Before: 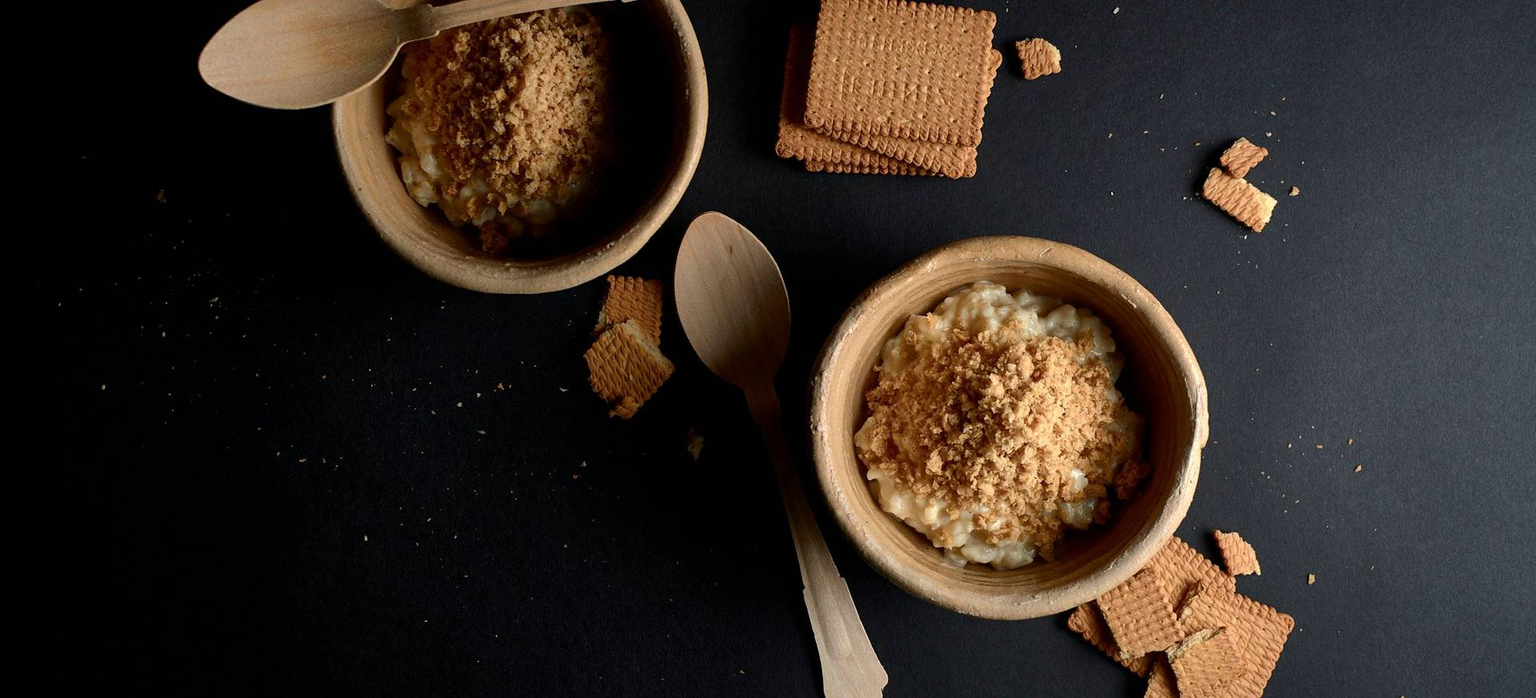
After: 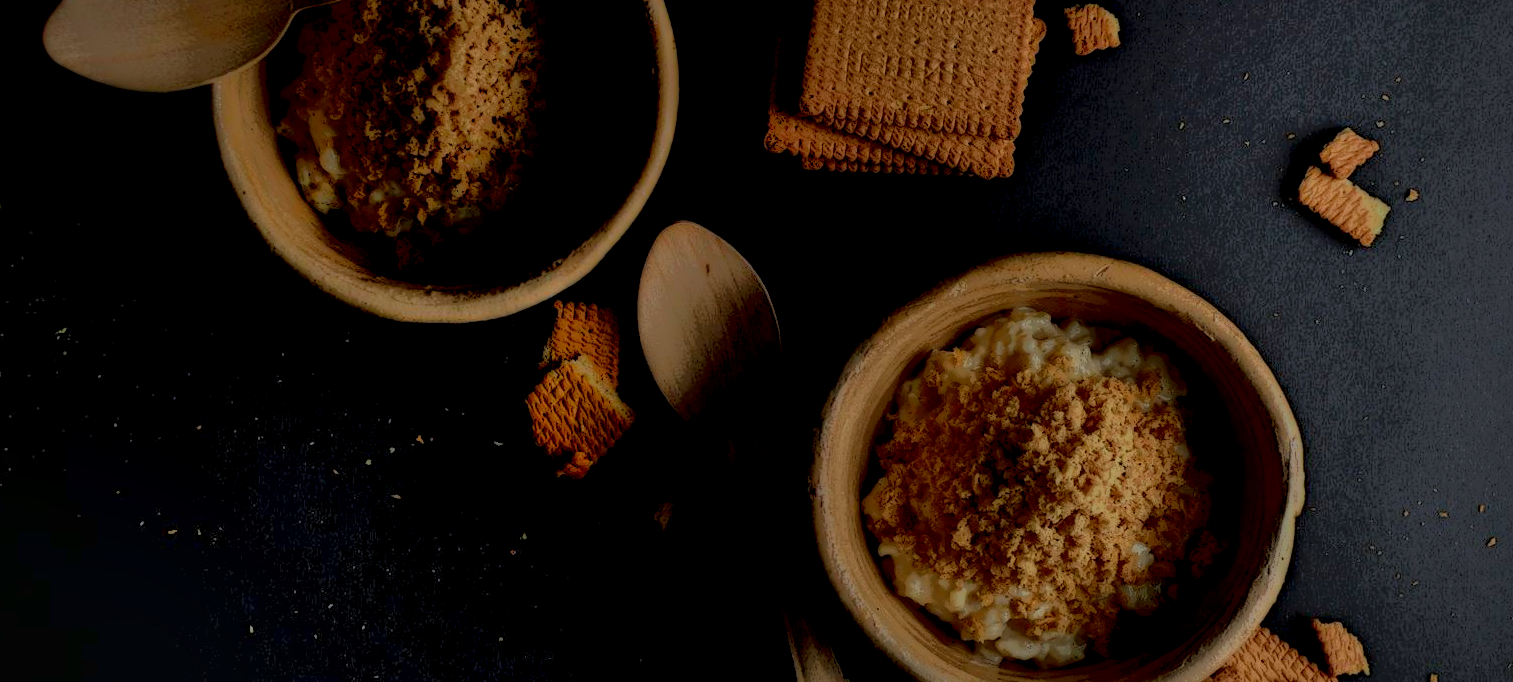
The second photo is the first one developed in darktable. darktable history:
crop and rotate: left 10.77%, top 5.1%, right 10.41%, bottom 16.76%
local contrast: highlights 0%, shadows 198%, detail 164%, midtone range 0.001
vignetting: brightness -0.629, saturation -0.007, center (-0.028, 0.239)
shadows and highlights: shadows 80.73, white point adjustment -9.07, highlights -61.46, soften with gaussian
tone equalizer: -8 EV 0.001 EV, -7 EV -0.004 EV, -6 EV 0.009 EV, -5 EV 0.032 EV, -4 EV 0.276 EV, -3 EV 0.644 EV, -2 EV 0.584 EV, -1 EV 0.187 EV, +0 EV 0.024 EV
